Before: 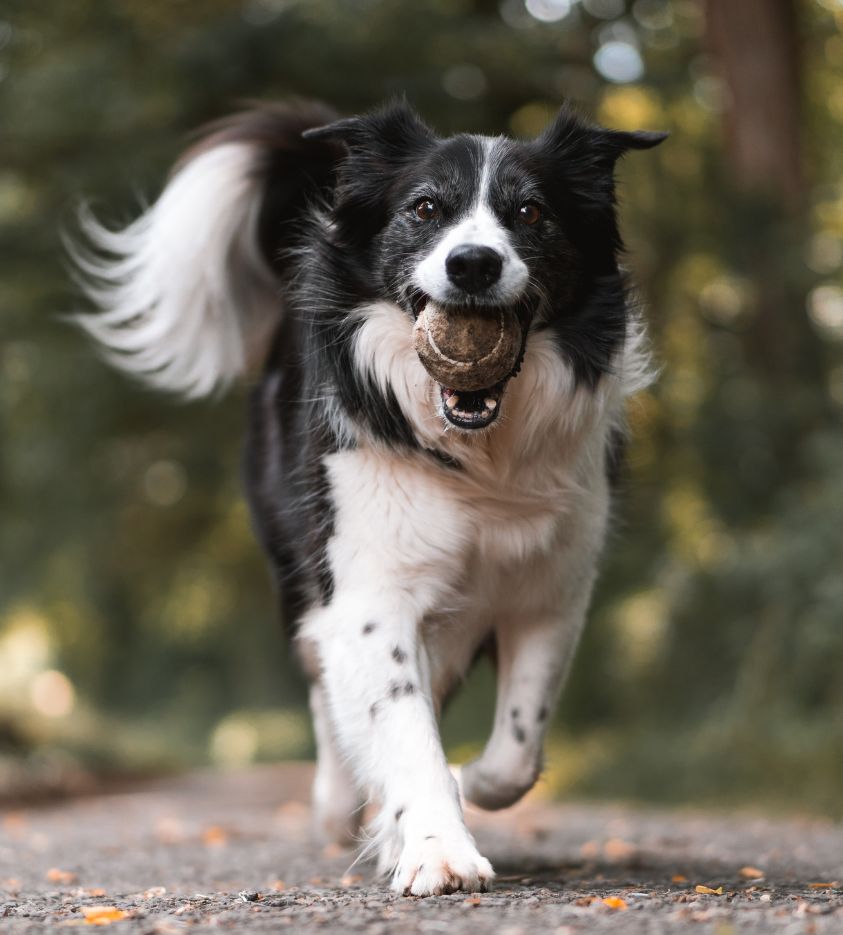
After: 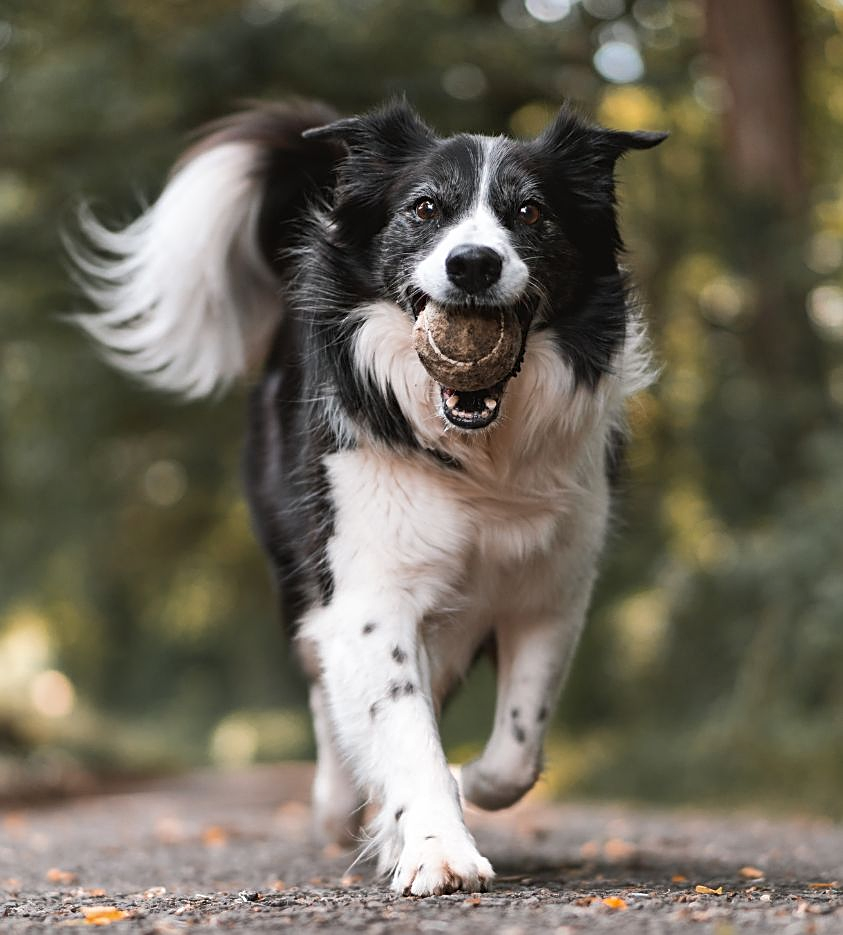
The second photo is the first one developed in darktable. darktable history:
shadows and highlights: radius 100.41, shadows 50.55, highlights -64.36, highlights color adjustment 49.82%, soften with gaussian
sharpen: on, module defaults
